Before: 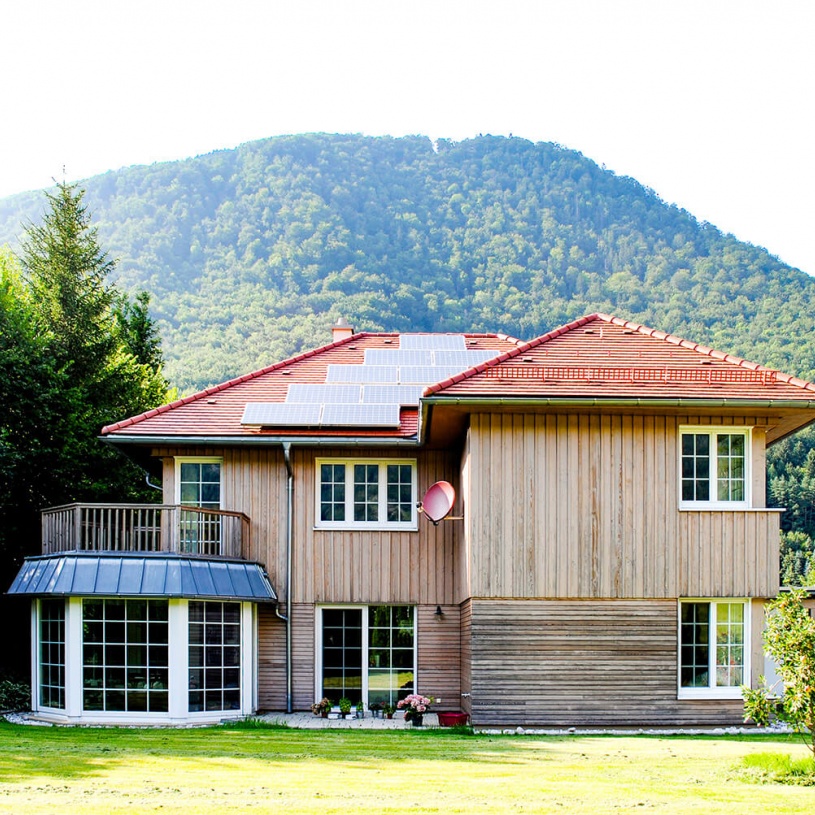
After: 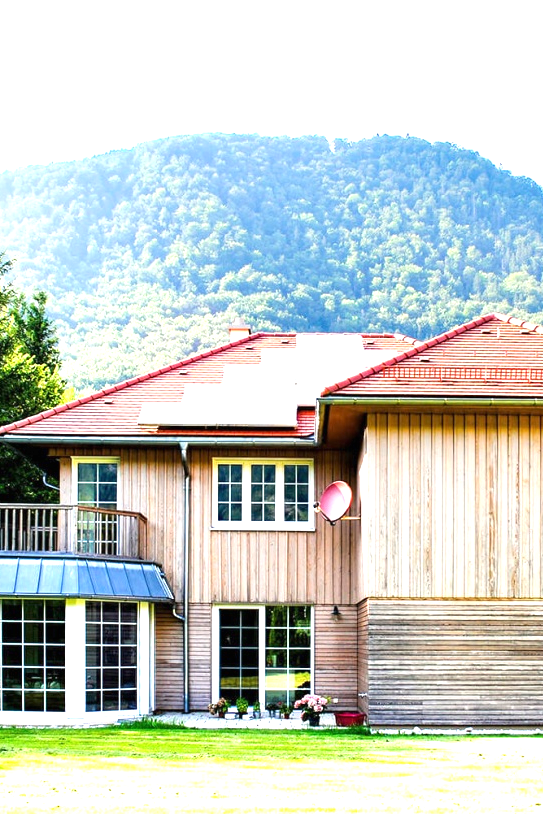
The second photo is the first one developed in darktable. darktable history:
graduated density: on, module defaults
exposure: black level correction 0, exposure 1.2 EV, compensate exposure bias true, compensate highlight preservation false
crop and rotate: left 12.673%, right 20.66%
tone equalizer: on, module defaults
